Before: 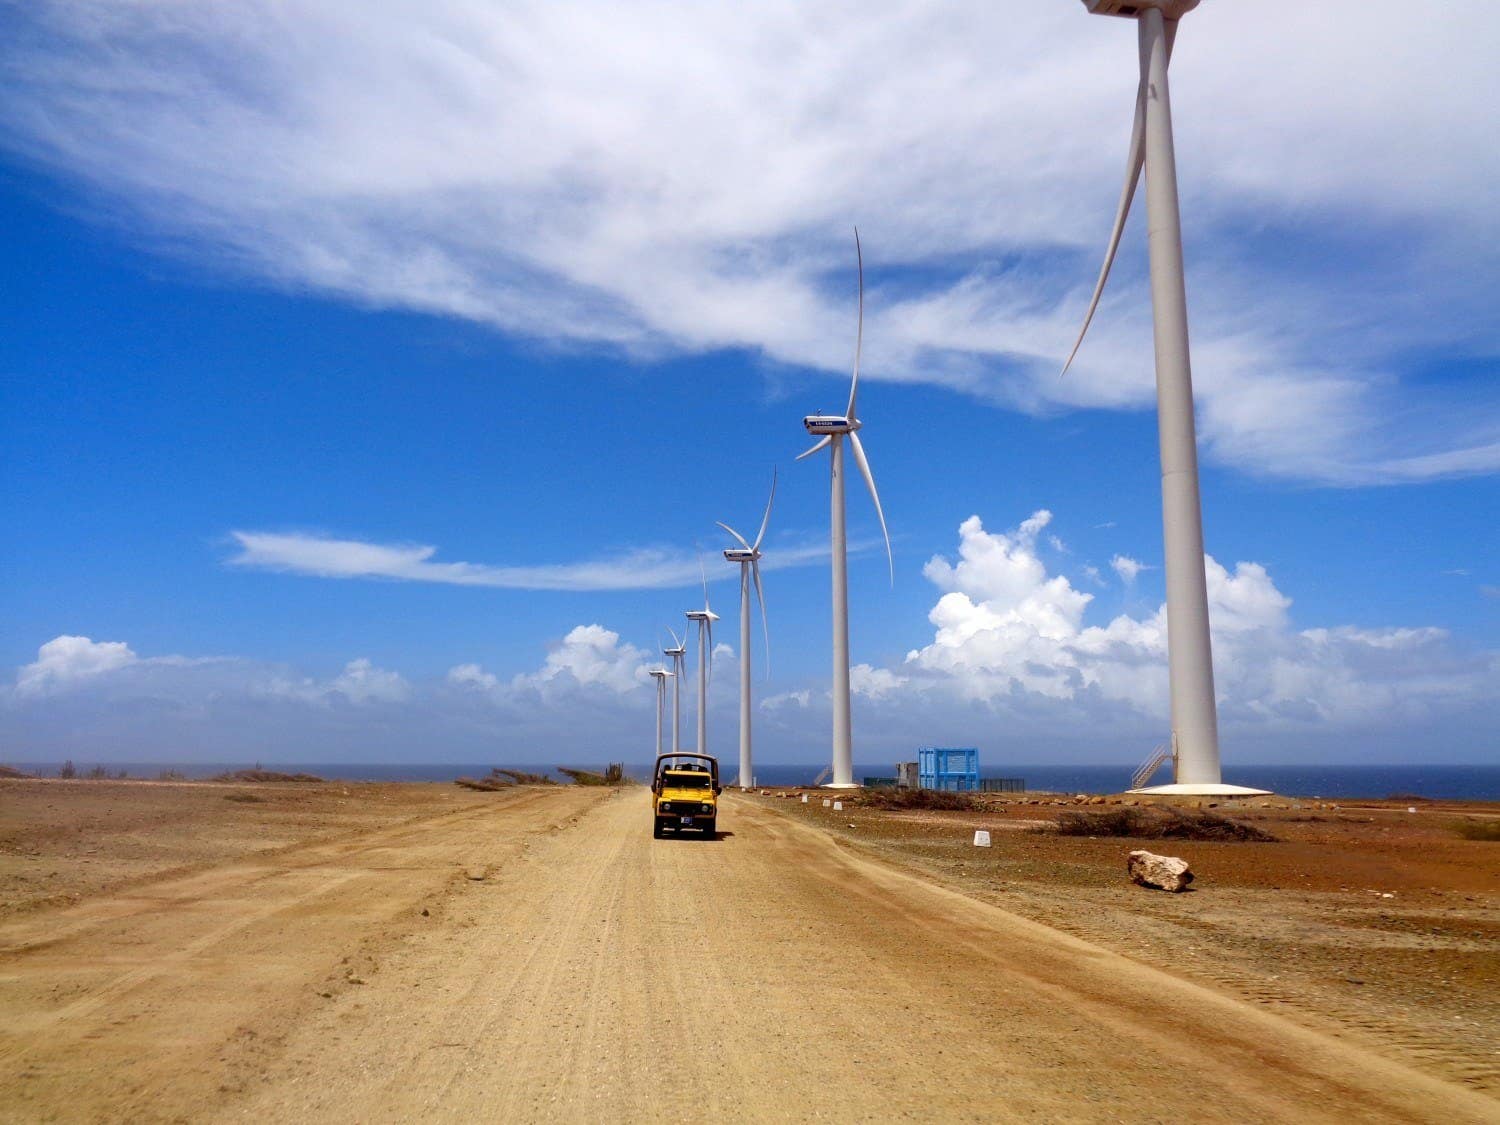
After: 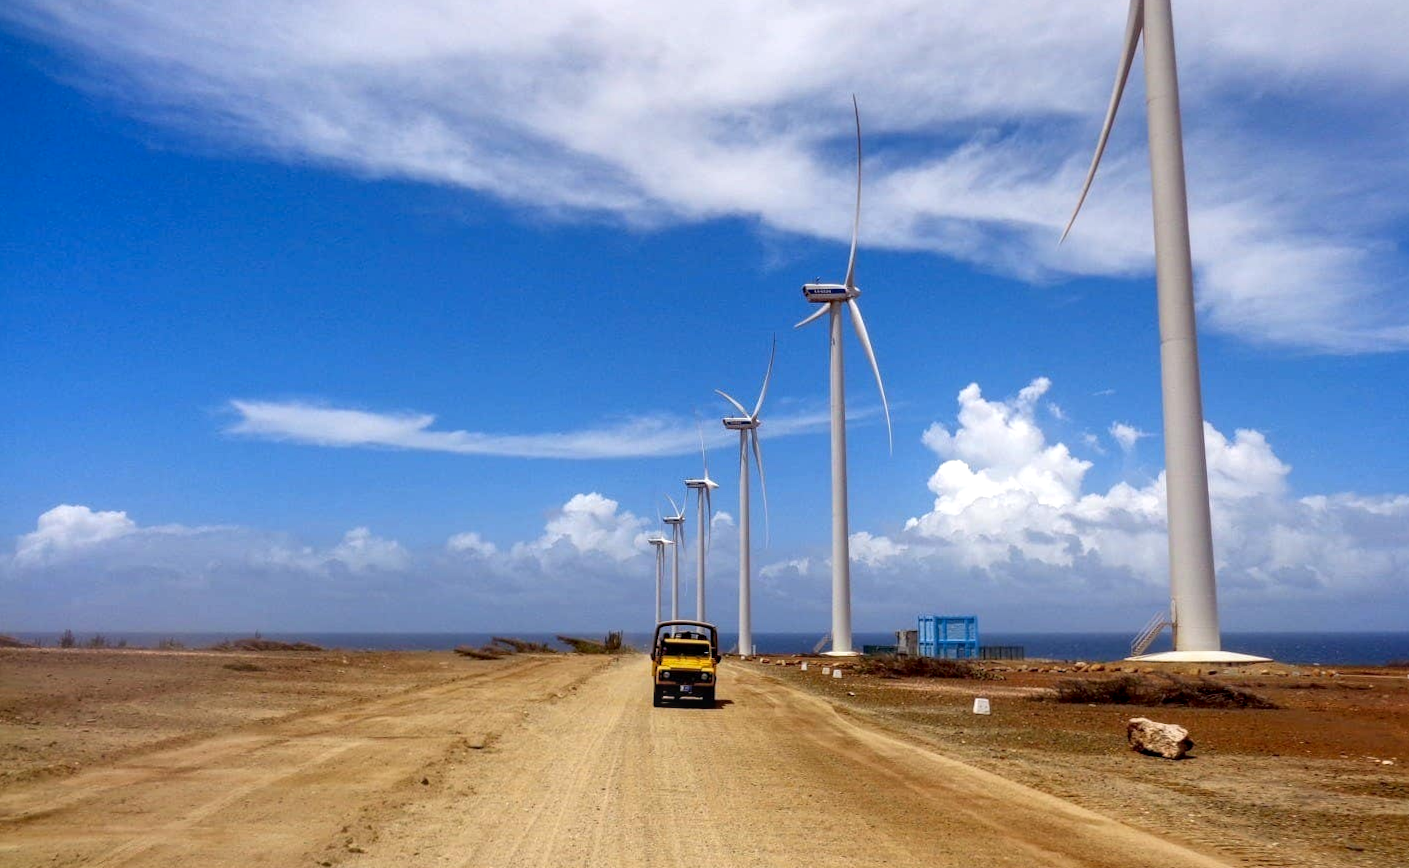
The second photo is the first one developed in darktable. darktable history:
crop and rotate: angle 0.105°, top 11.653%, right 5.785%, bottom 10.949%
local contrast: on, module defaults
